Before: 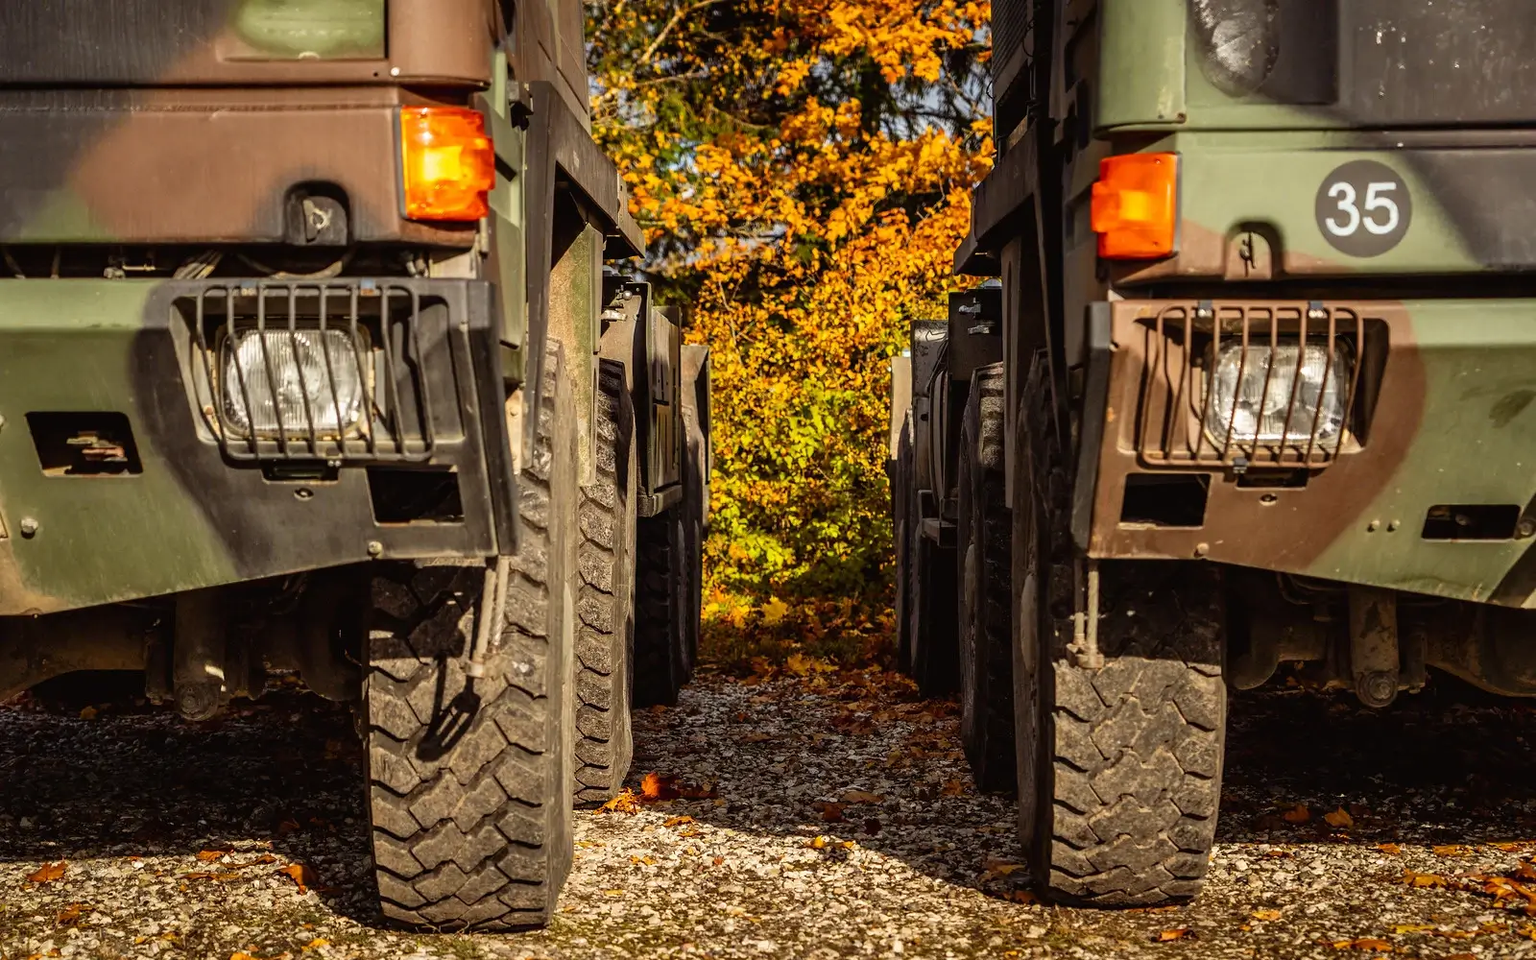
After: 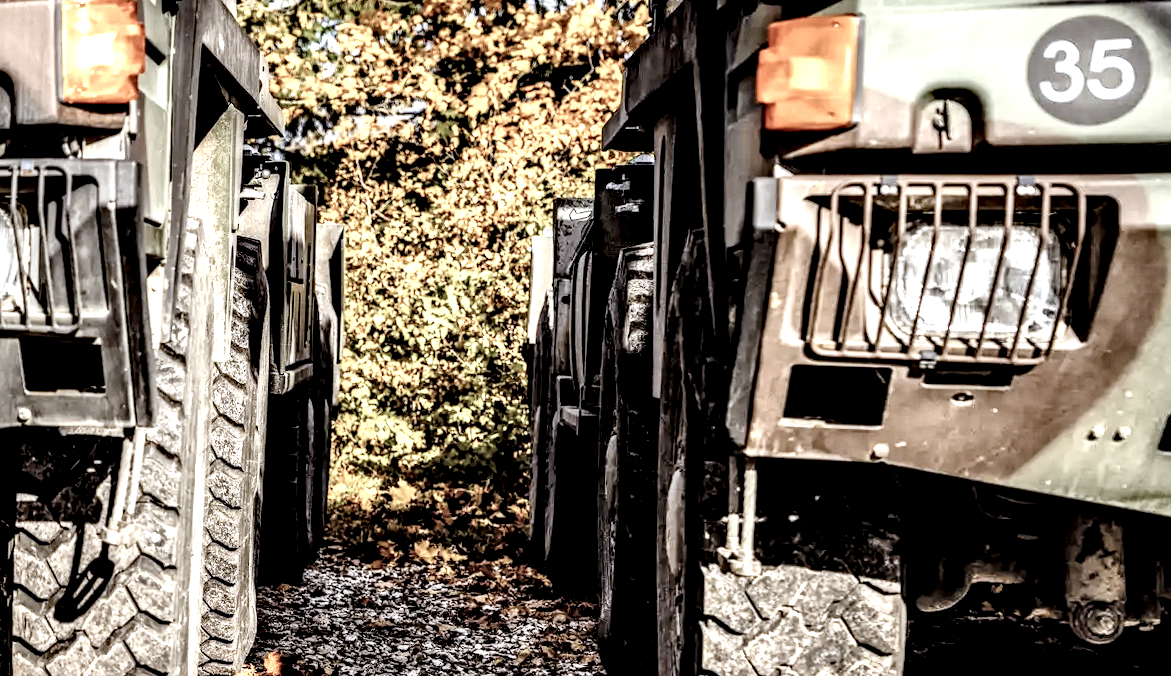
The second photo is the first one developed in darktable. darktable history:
crop: left 16.768%, top 8.653%, right 8.362%, bottom 12.485%
local contrast: shadows 185%, detail 225%
contrast brightness saturation: brightness 0.18, saturation -0.5
rotate and perspective: rotation 1.69°, lens shift (vertical) -0.023, lens shift (horizontal) -0.291, crop left 0.025, crop right 0.988, crop top 0.092, crop bottom 0.842
white balance: red 0.948, green 1.02, blue 1.176
global tonemap: drago (1, 100), detail 1
tone curve: curves: ch0 [(0, 0) (0.003, 0) (0.011, 0.001) (0.025, 0.001) (0.044, 0.003) (0.069, 0.009) (0.1, 0.018) (0.136, 0.032) (0.177, 0.074) (0.224, 0.13) (0.277, 0.218) (0.335, 0.321) (0.399, 0.425) (0.468, 0.523) (0.543, 0.617) (0.623, 0.708) (0.709, 0.789) (0.801, 0.873) (0.898, 0.967) (1, 1)], preserve colors none
